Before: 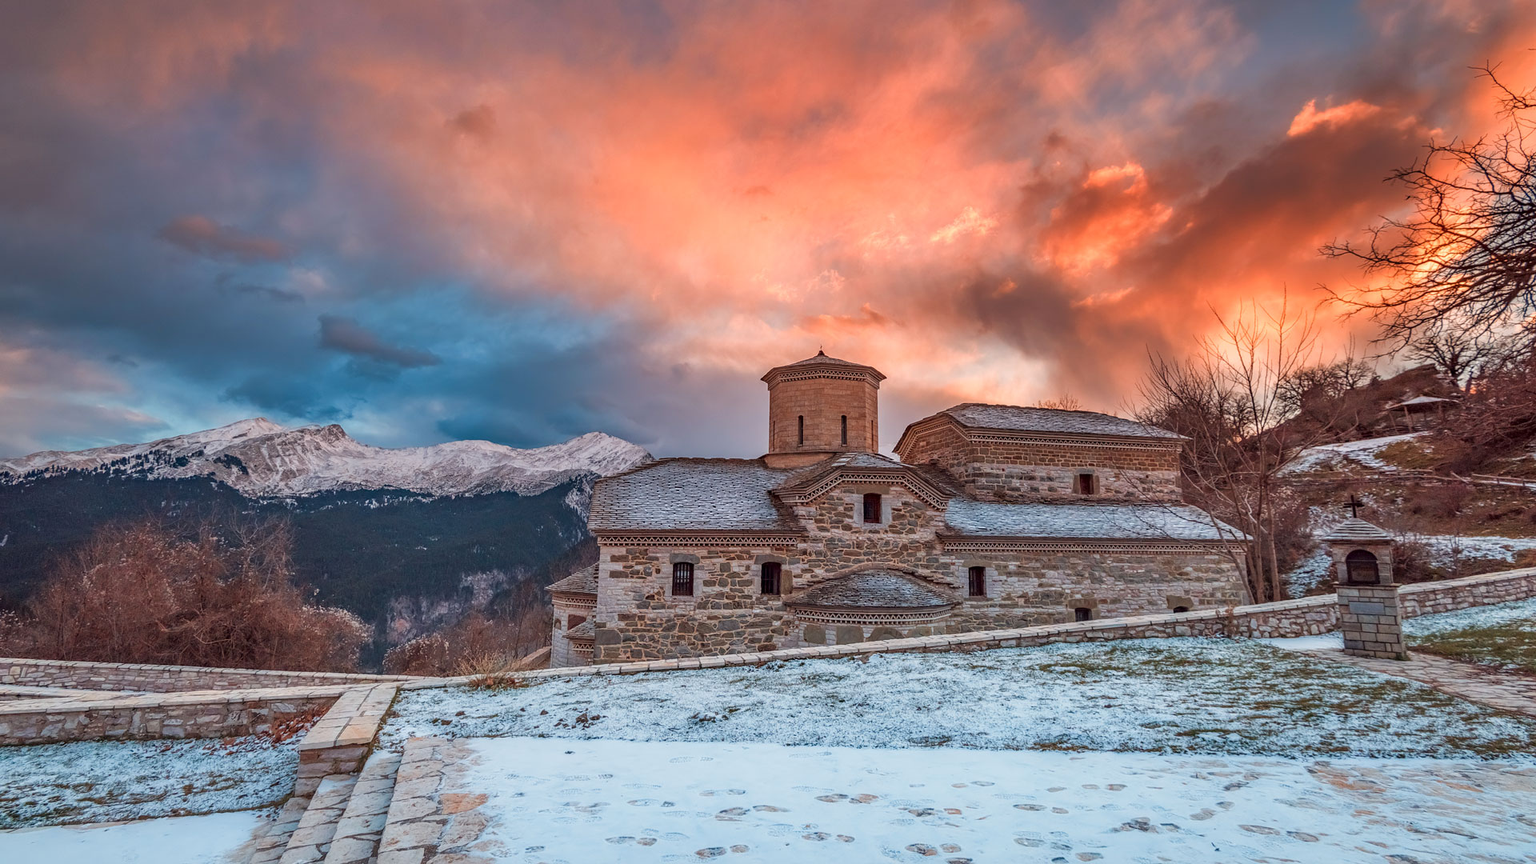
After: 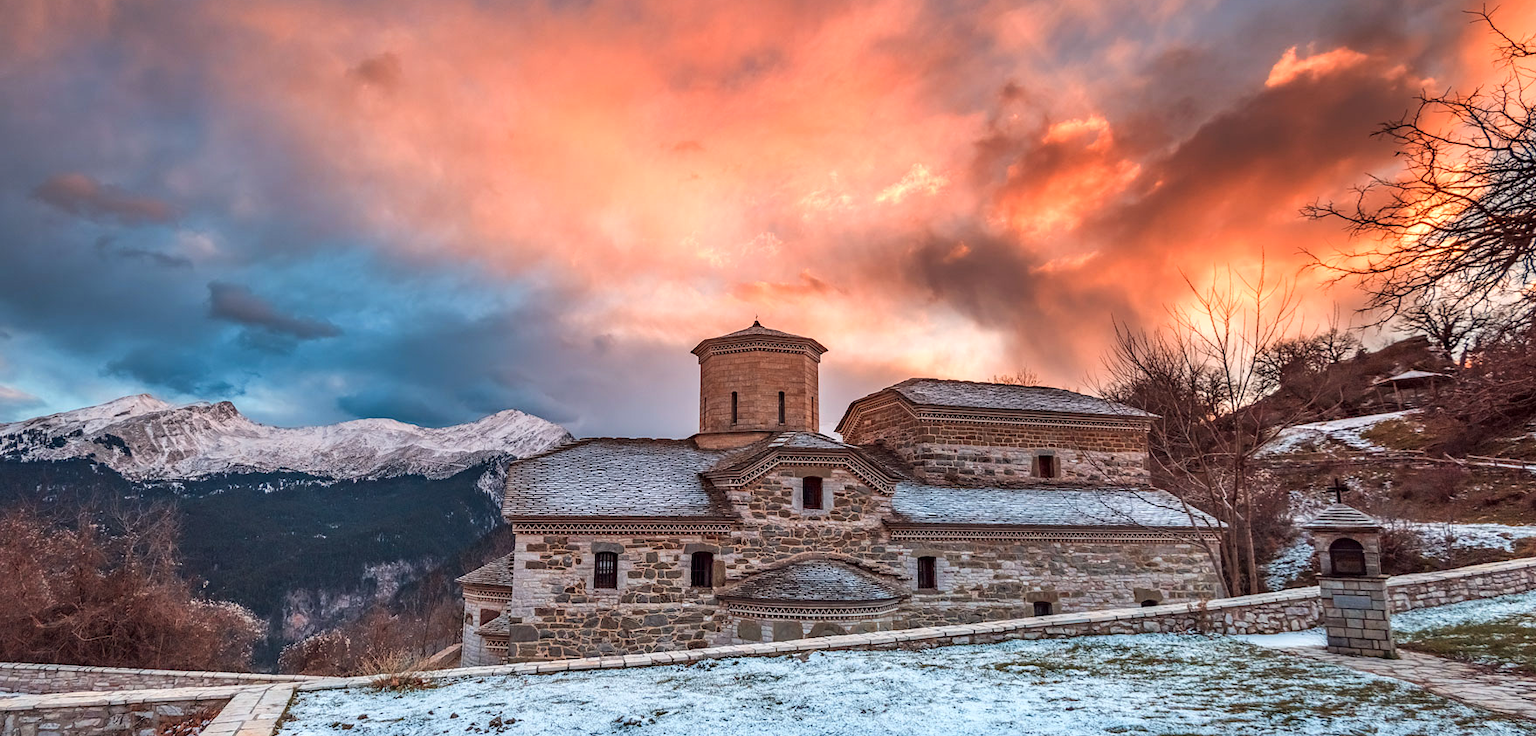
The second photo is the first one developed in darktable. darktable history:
crop: left 8.38%, top 6.609%, bottom 15.332%
tone equalizer: -8 EV -0.384 EV, -7 EV -0.389 EV, -6 EV -0.358 EV, -5 EV -0.206 EV, -3 EV 0.229 EV, -2 EV 0.349 EV, -1 EV 0.387 EV, +0 EV 0.391 EV, edges refinement/feathering 500, mask exposure compensation -1.57 EV, preserve details no
